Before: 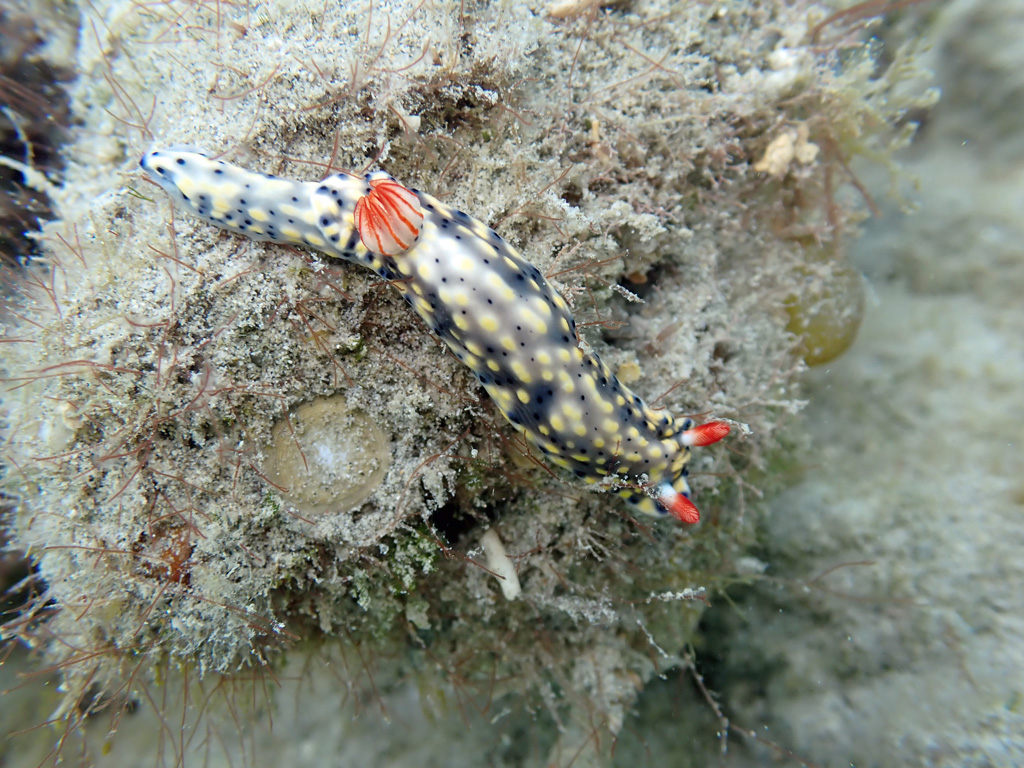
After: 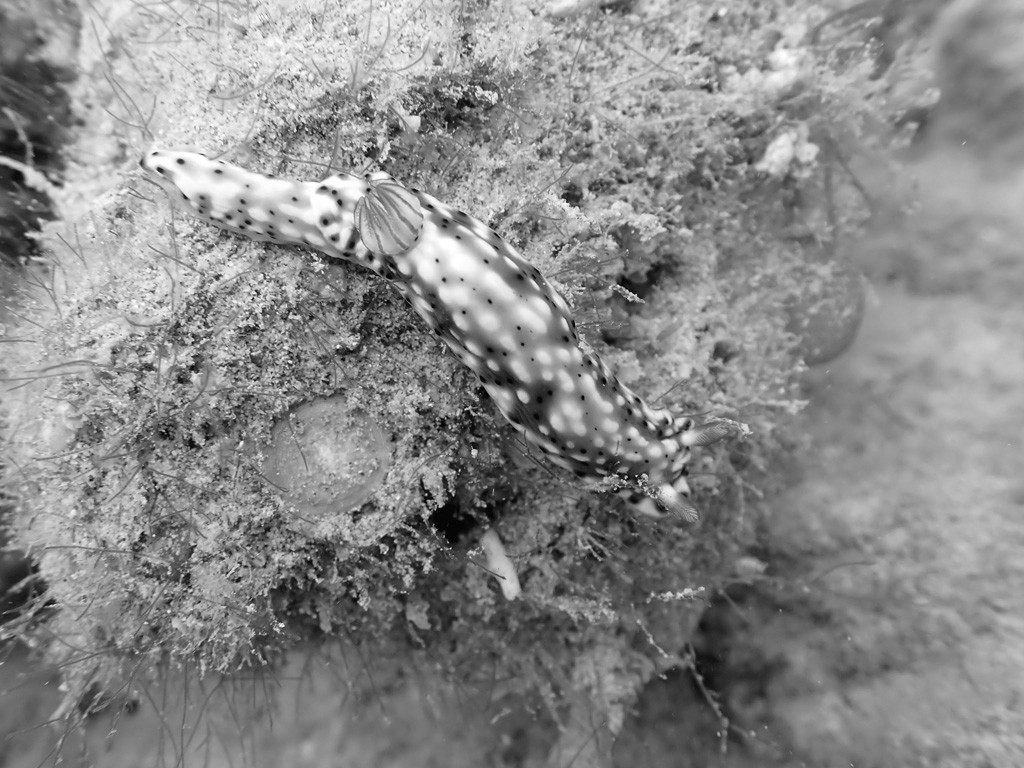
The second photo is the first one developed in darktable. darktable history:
color balance: mode lift, gamma, gain (sRGB), lift [1, 1, 1.022, 1.026]
monochrome: on, module defaults
